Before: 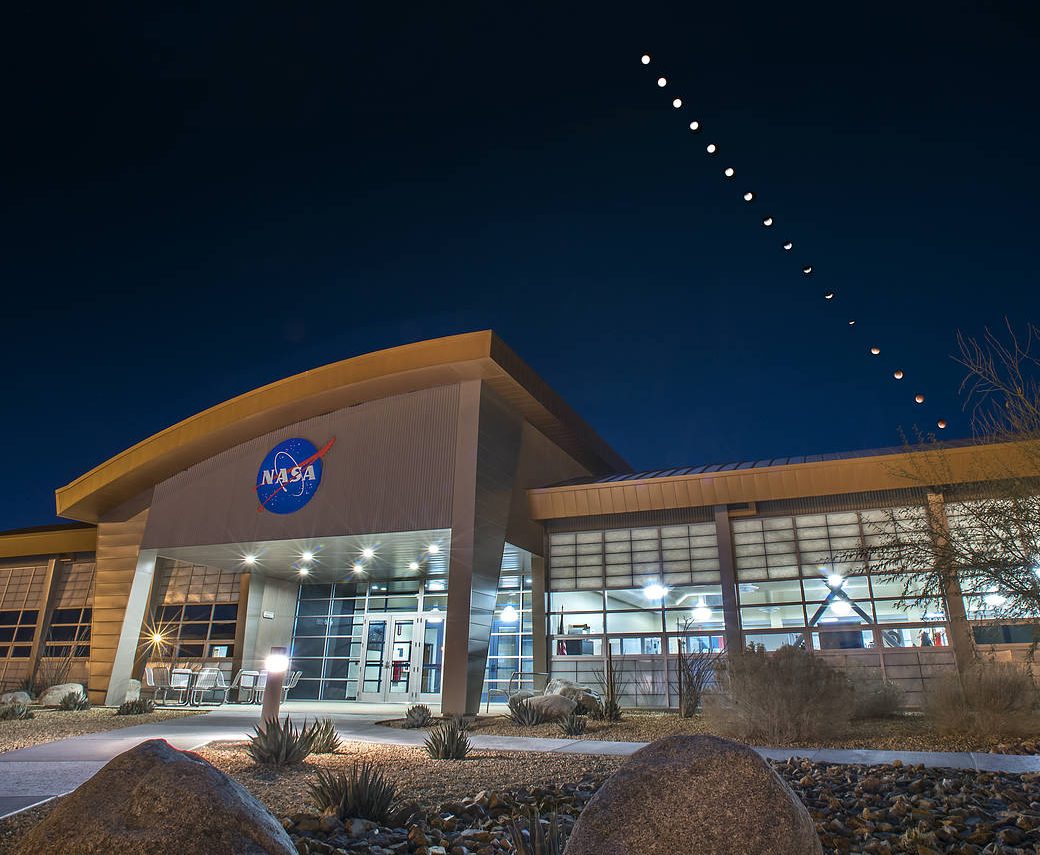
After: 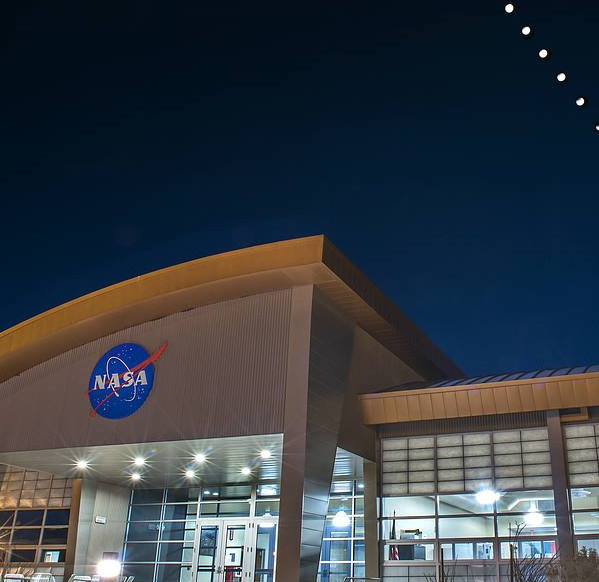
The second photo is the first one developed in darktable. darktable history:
crop: left 16.191%, top 11.196%, right 26.123%, bottom 20.621%
